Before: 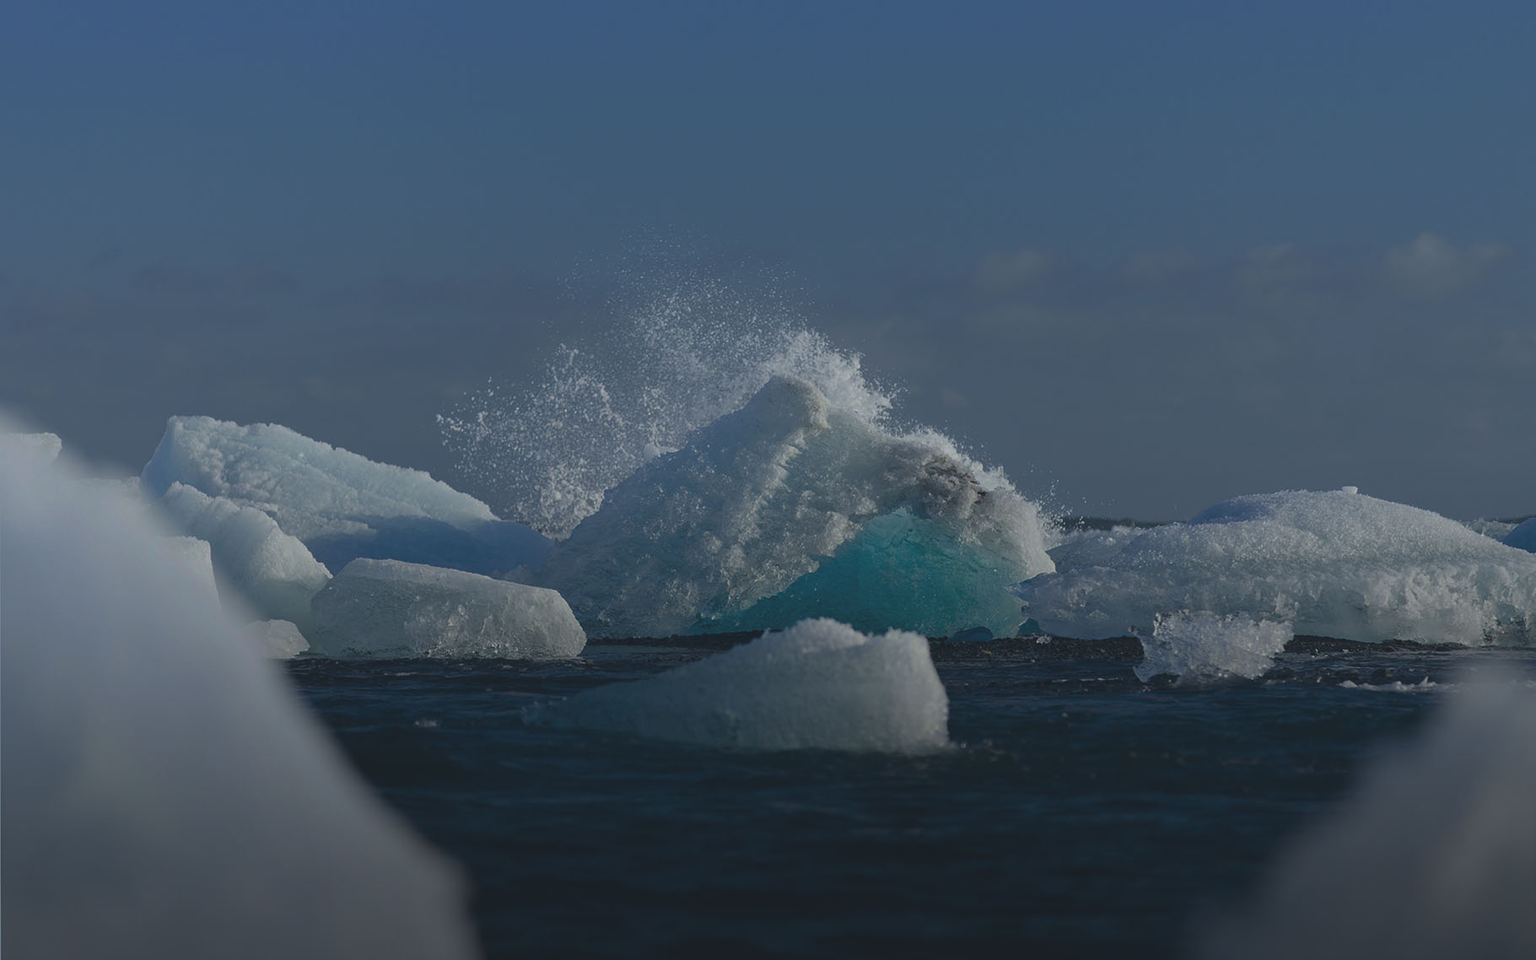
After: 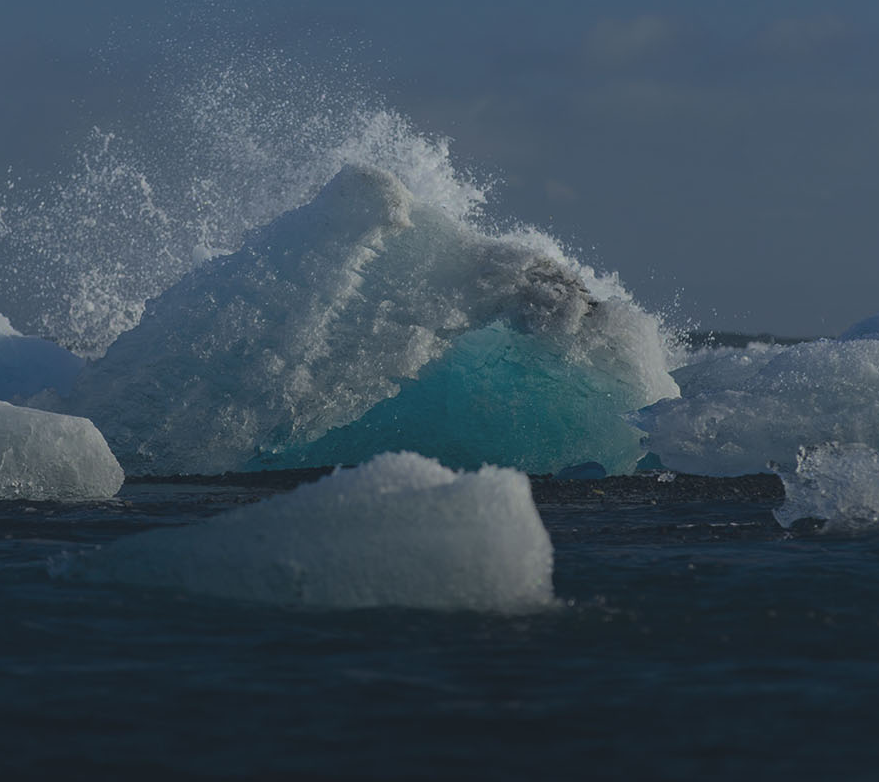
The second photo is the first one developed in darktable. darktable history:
crop: left 31.386%, top 24.735%, right 20.335%, bottom 6.543%
